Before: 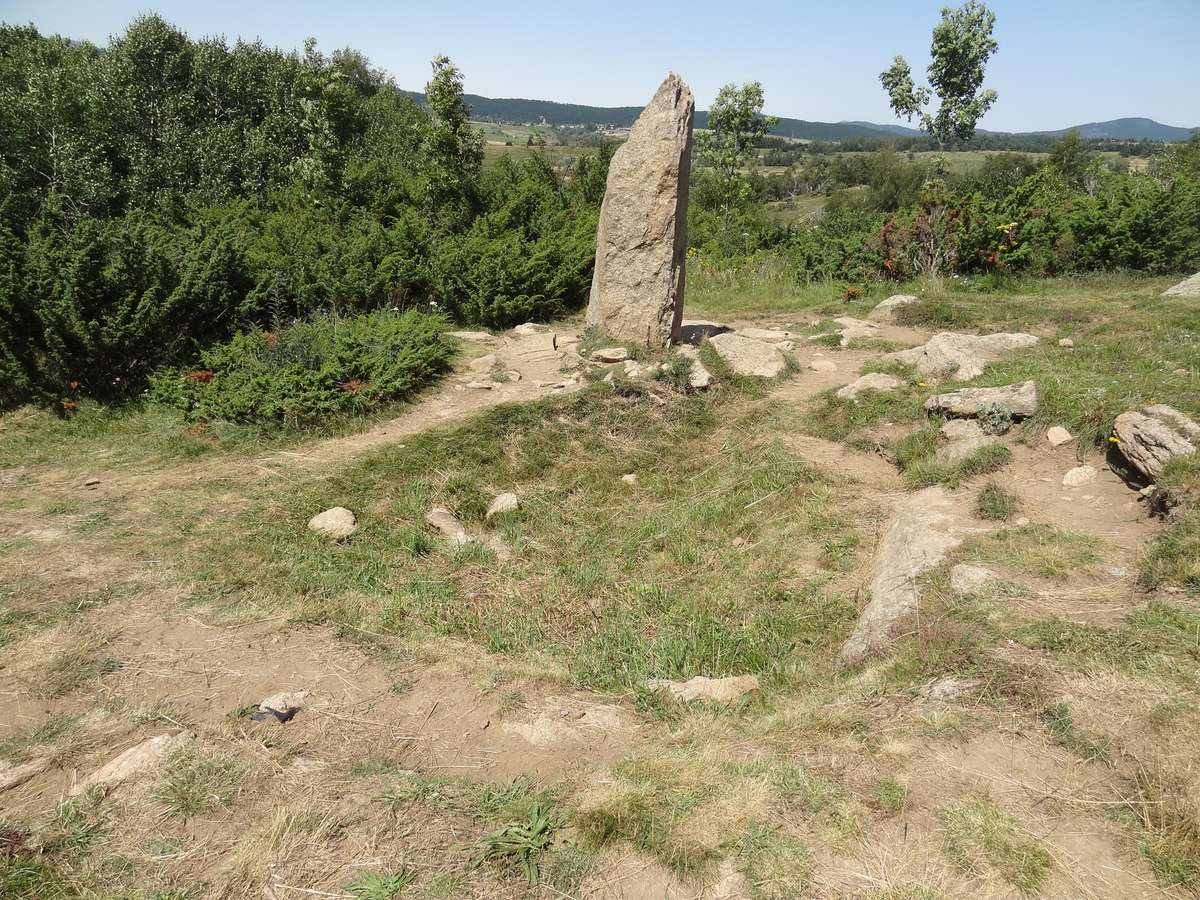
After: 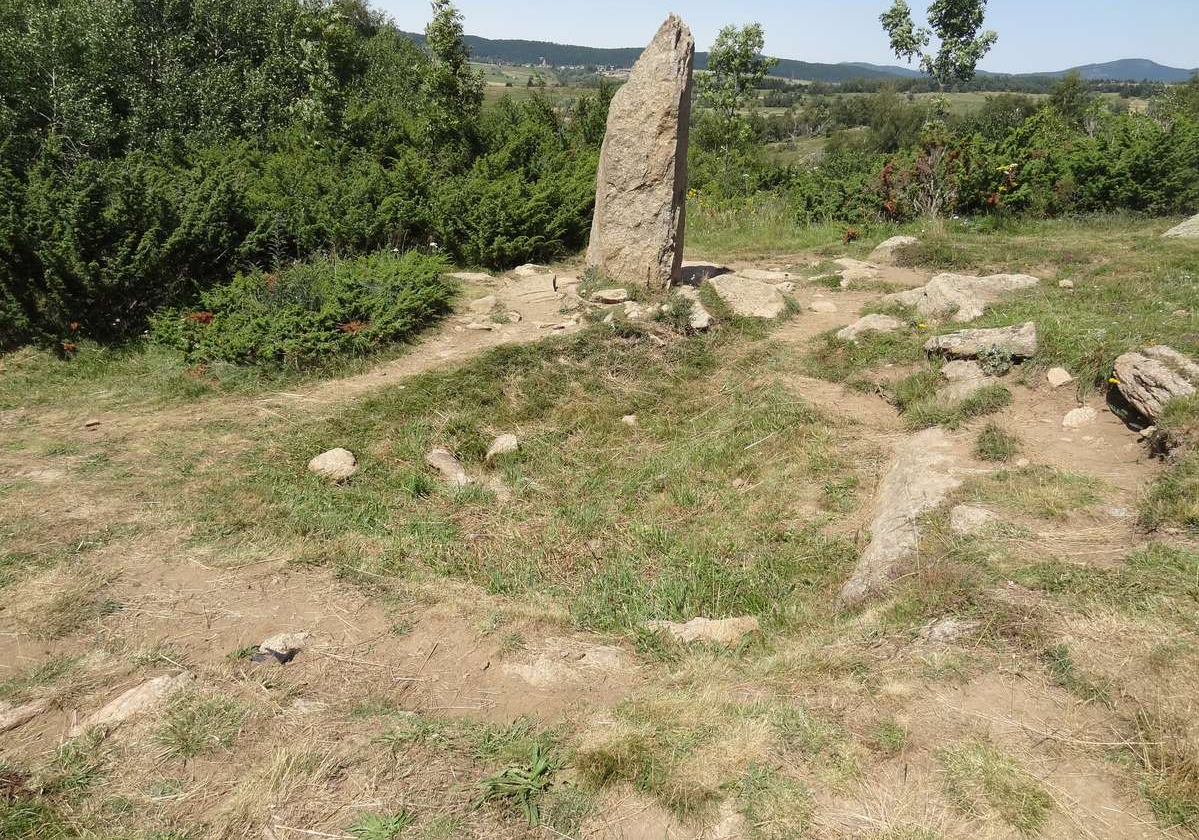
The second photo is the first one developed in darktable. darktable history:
crop and rotate: top 6.583%
